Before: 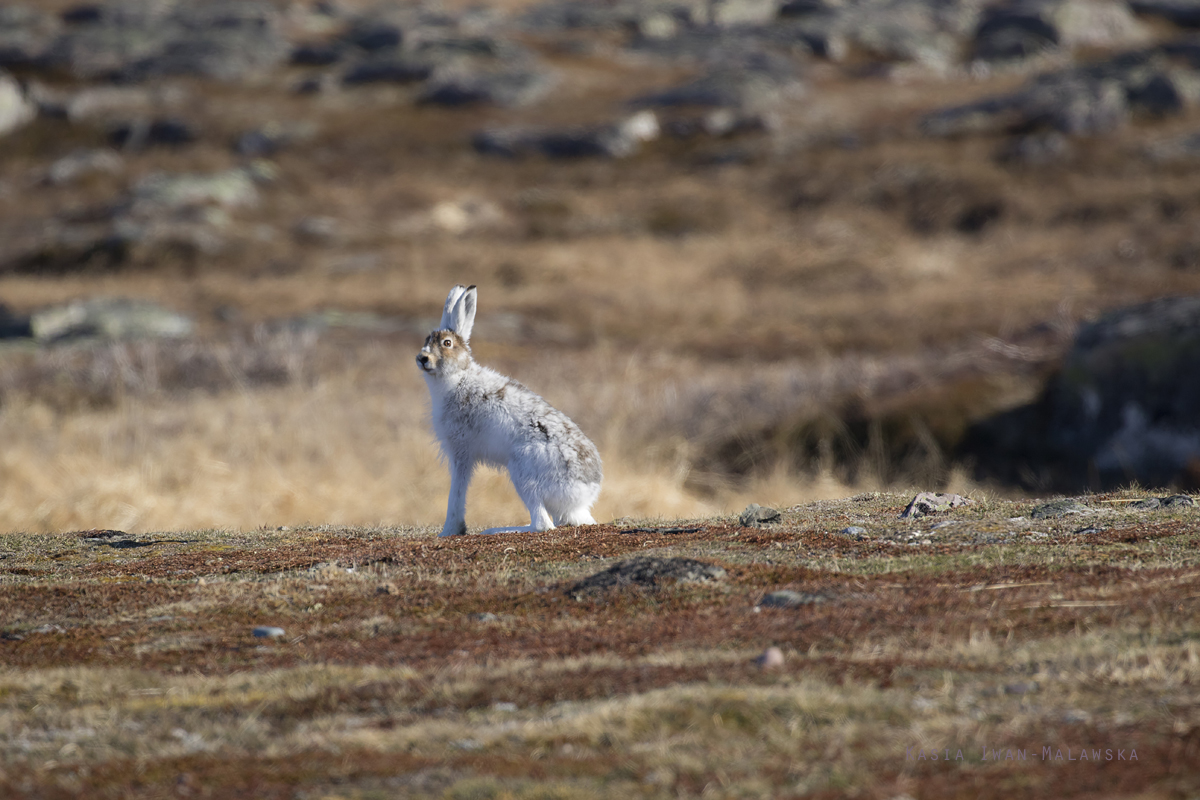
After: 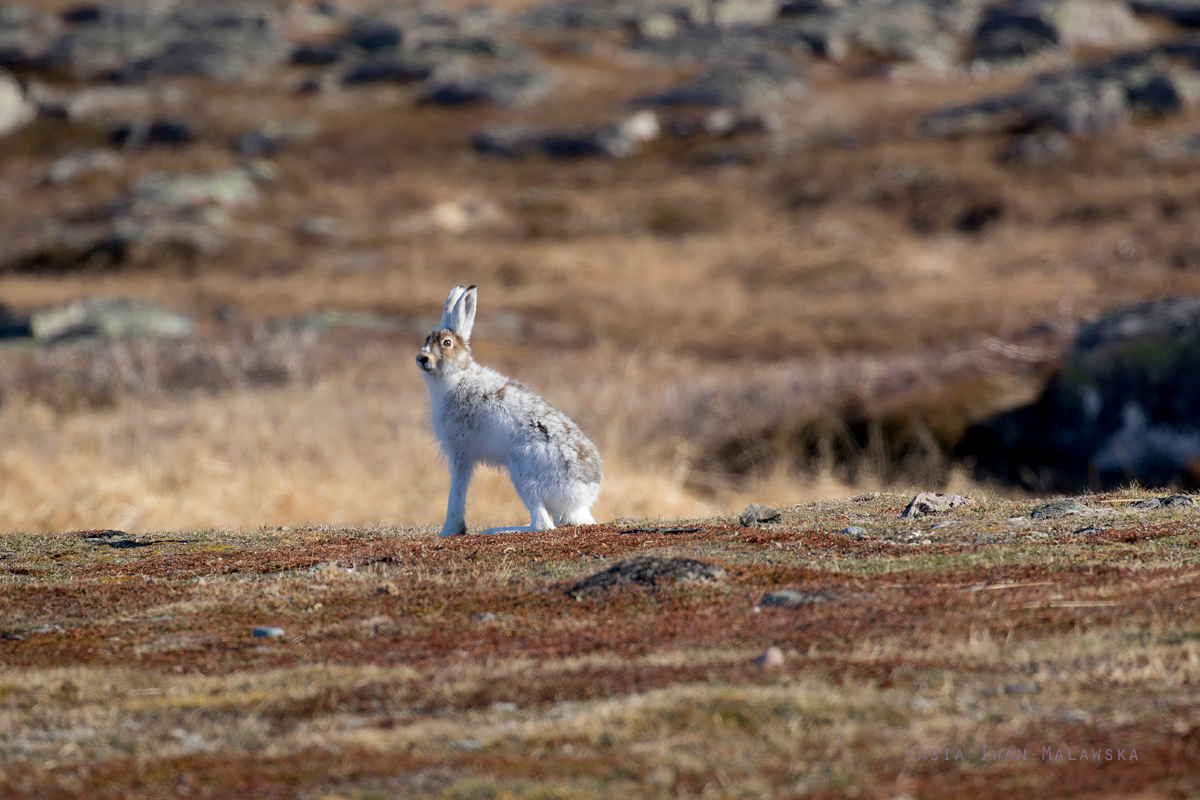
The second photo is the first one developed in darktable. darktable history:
exposure: black level correction 0.004, exposure 0.014 EV, compensate highlight preservation false
shadows and highlights: soften with gaussian
white balance: red 1, blue 1
